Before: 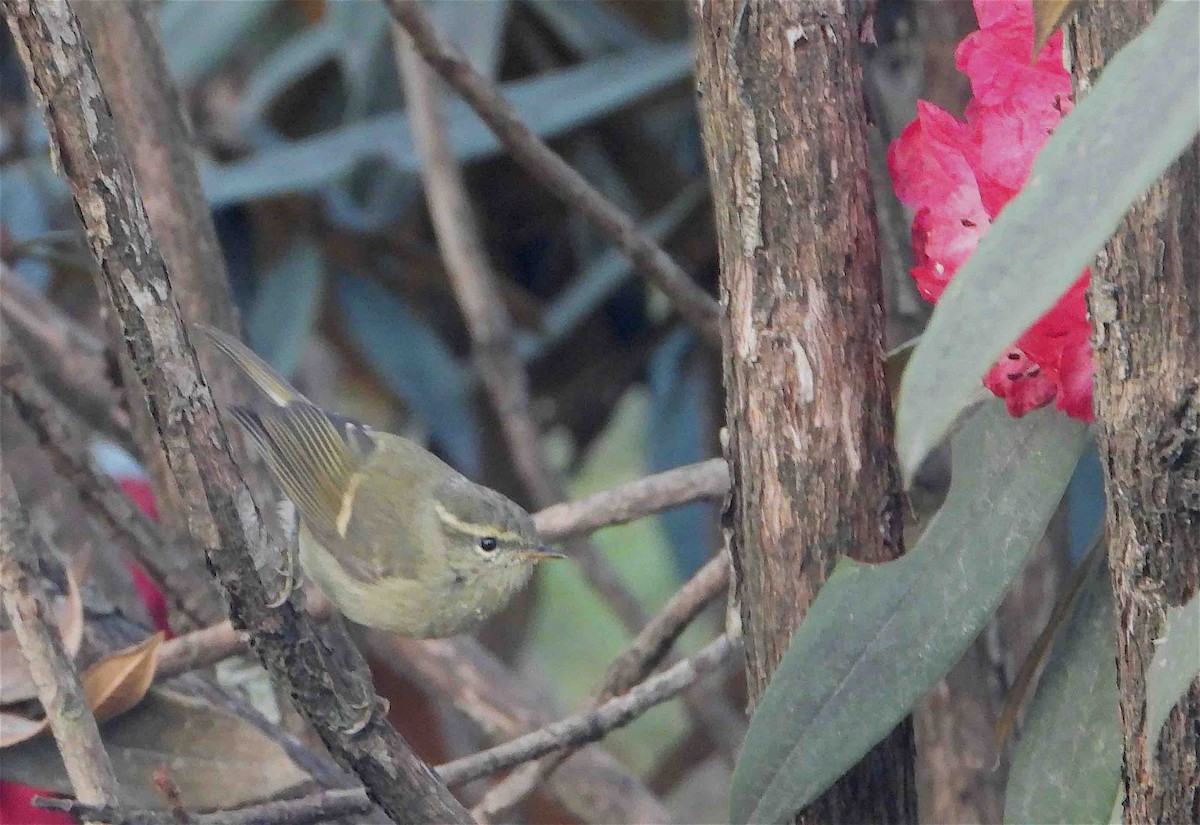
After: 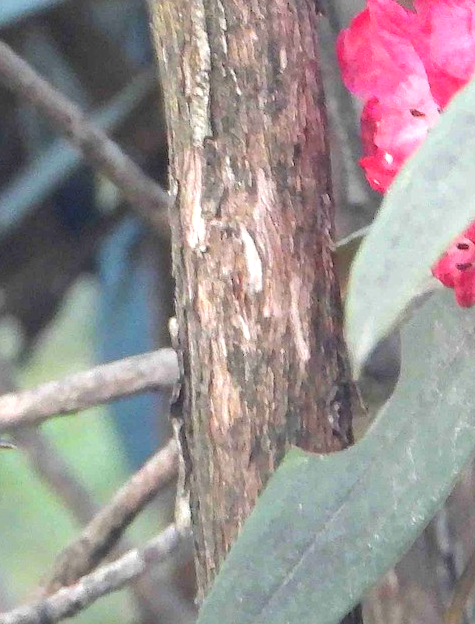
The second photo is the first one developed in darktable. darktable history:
exposure: black level correction -0.005, exposure 1.005 EV, compensate highlight preservation false
crop: left 45.923%, top 13.434%, right 14.117%, bottom 10.045%
shadows and highlights: shadows 25.62, white point adjustment -3.09, highlights -30.18
